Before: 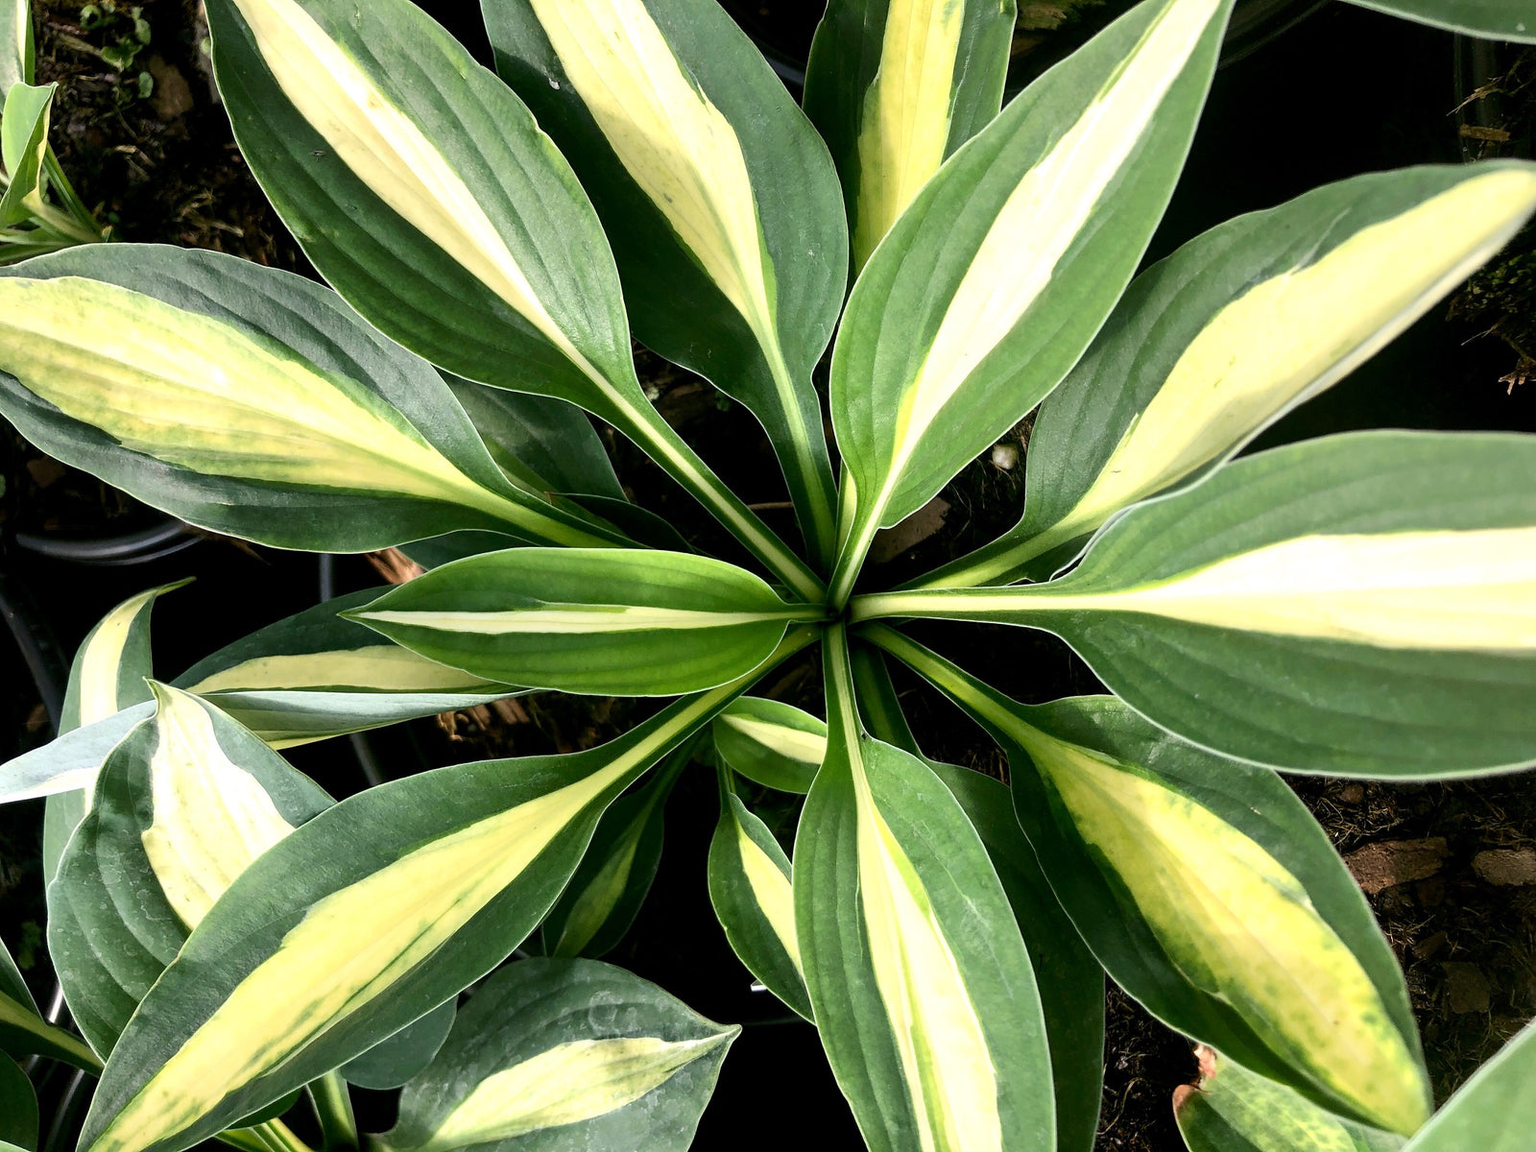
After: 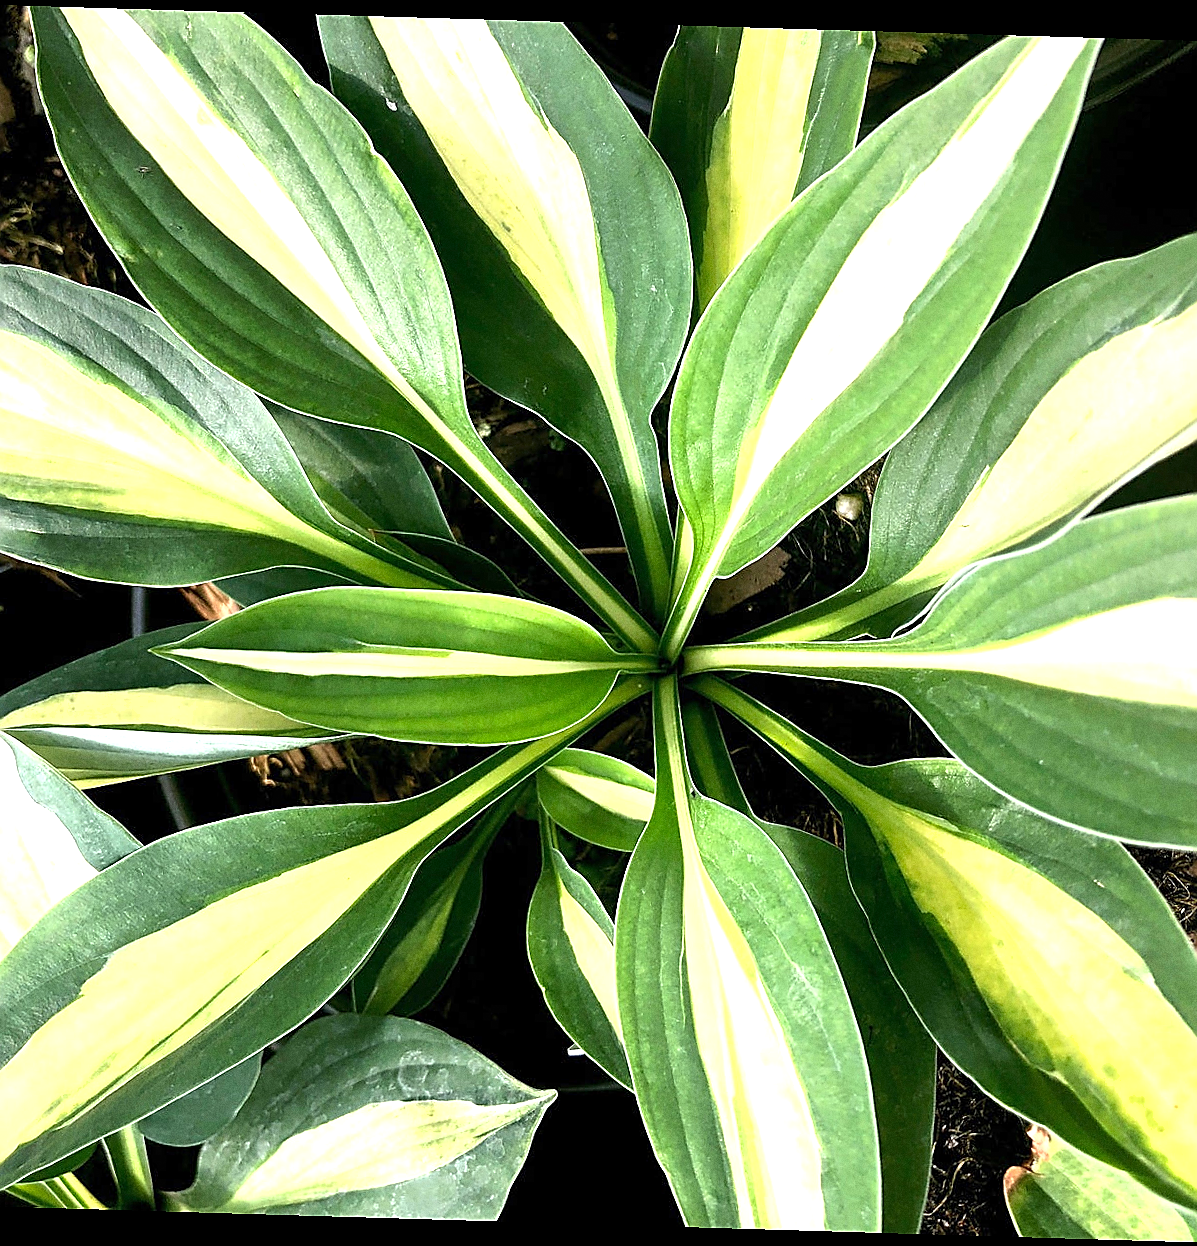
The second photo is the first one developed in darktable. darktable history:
grain: on, module defaults
exposure: exposure 1 EV, compensate highlight preservation false
shadows and highlights: shadows 25, white point adjustment -3, highlights -30
rotate and perspective: rotation 1.72°, automatic cropping off
sharpen: radius 1.4, amount 1.25, threshold 0.7
crop: left 13.443%, right 13.31%
white balance: red 0.986, blue 1.01
